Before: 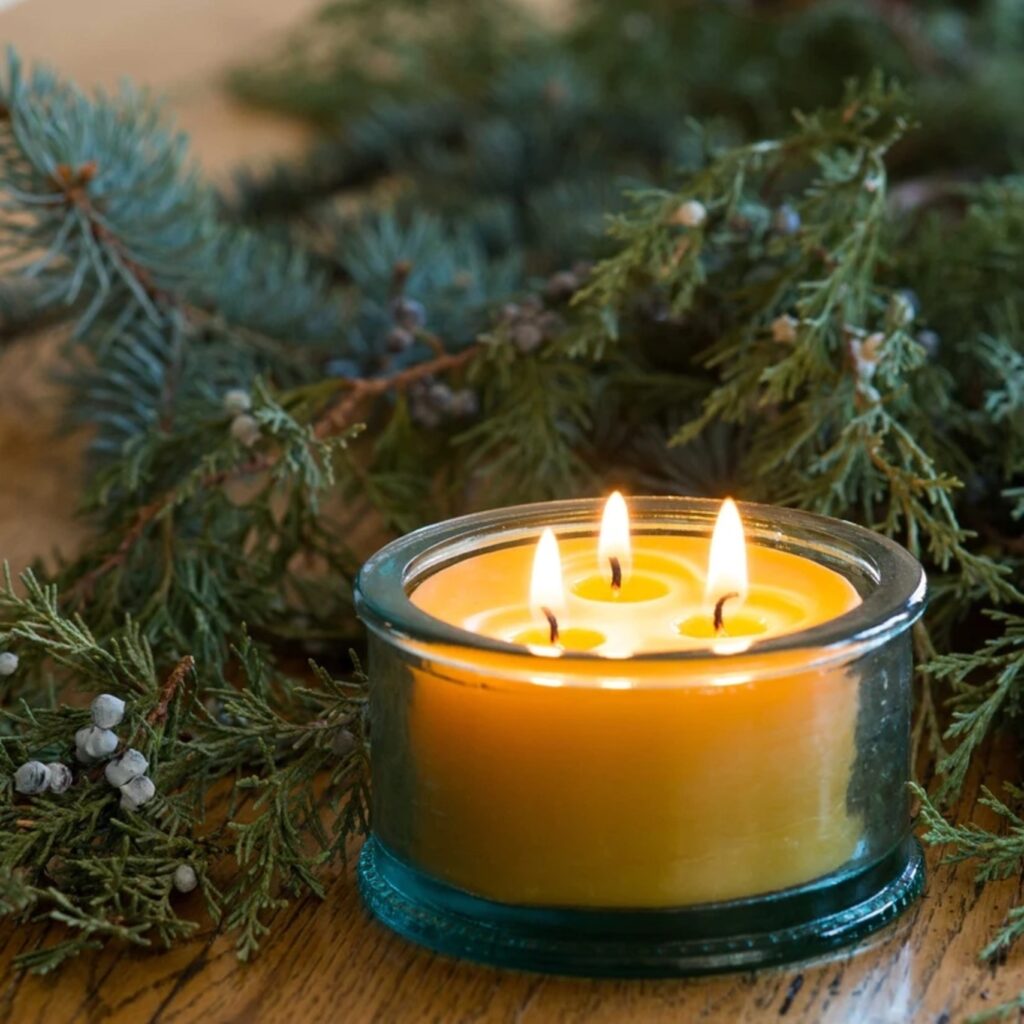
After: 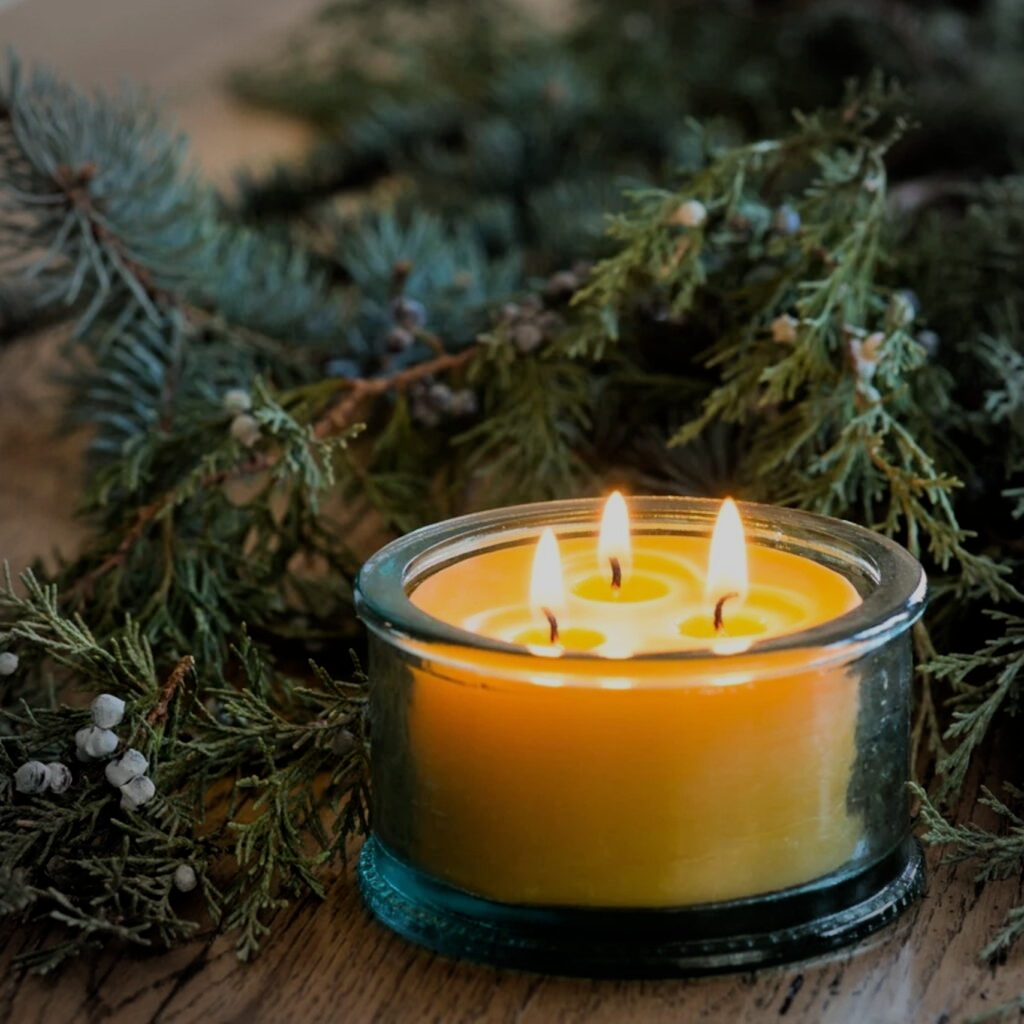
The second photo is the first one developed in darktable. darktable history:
filmic rgb: black relative exposure -7.15 EV, white relative exposure 5.36 EV, hardness 3.02, color science v6 (2022)
vignetting: fall-off radius 31.48%, brightness -0.472
